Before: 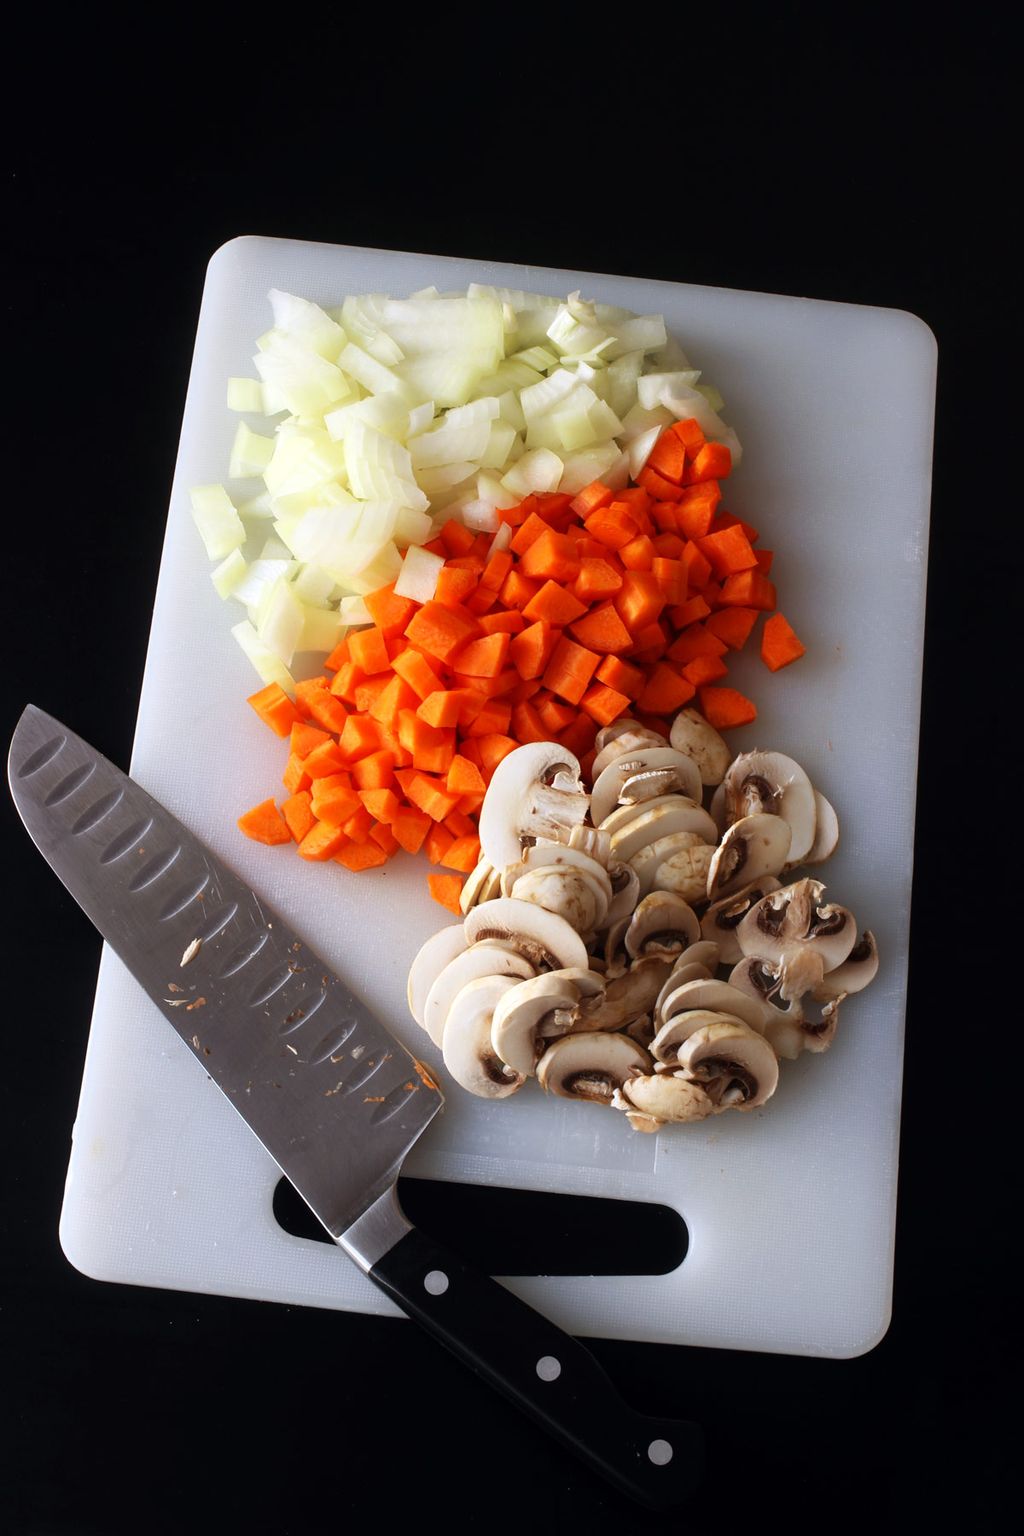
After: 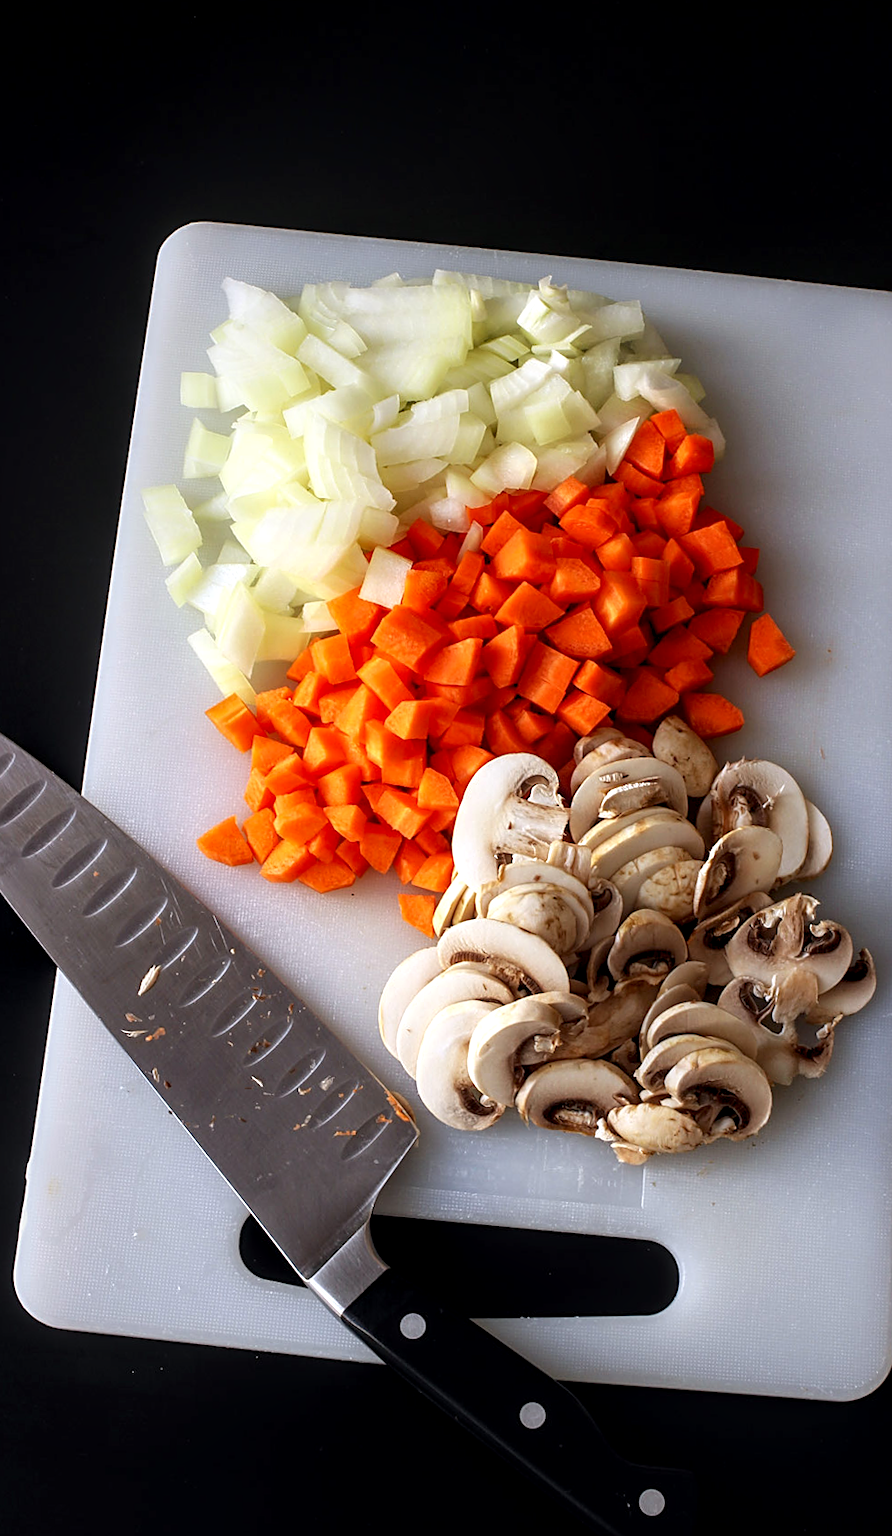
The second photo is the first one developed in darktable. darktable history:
crop and rotate: angle 0.707°, left 4.315%, top 1.014%, right 11.75%, bottom 2.606%
exposure: black level correction 0.003, exposure 0.146 EV, compensate exposure bias true, compensate highlight preservation false
local contrast: detail 130%
sharpen: on, module defaults
